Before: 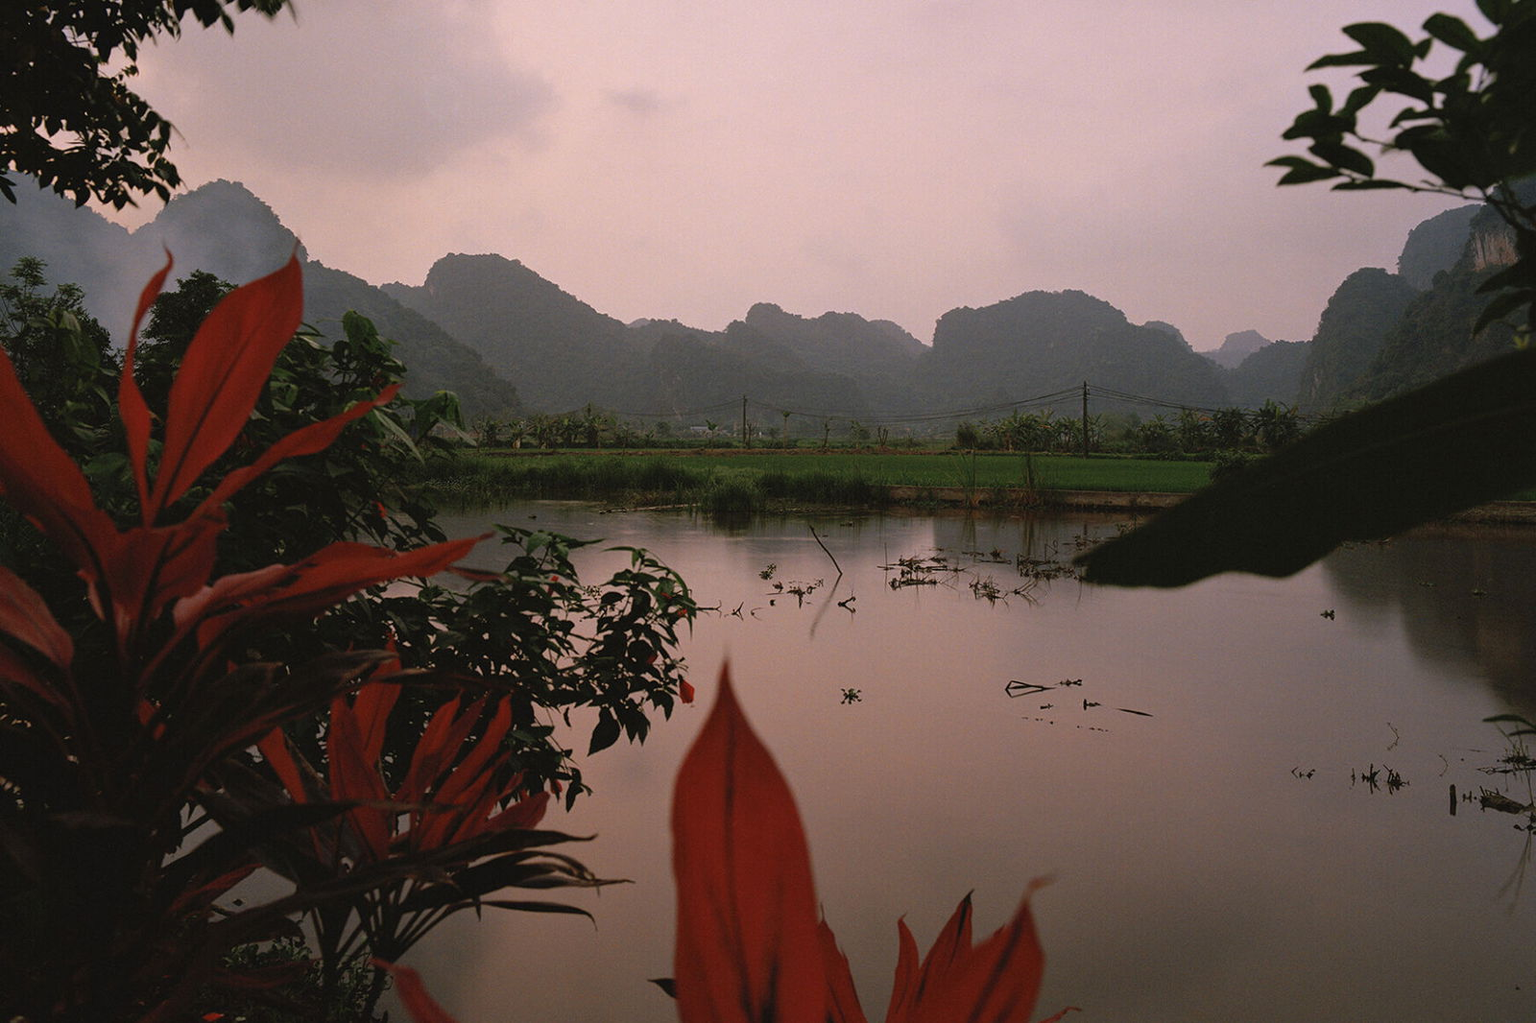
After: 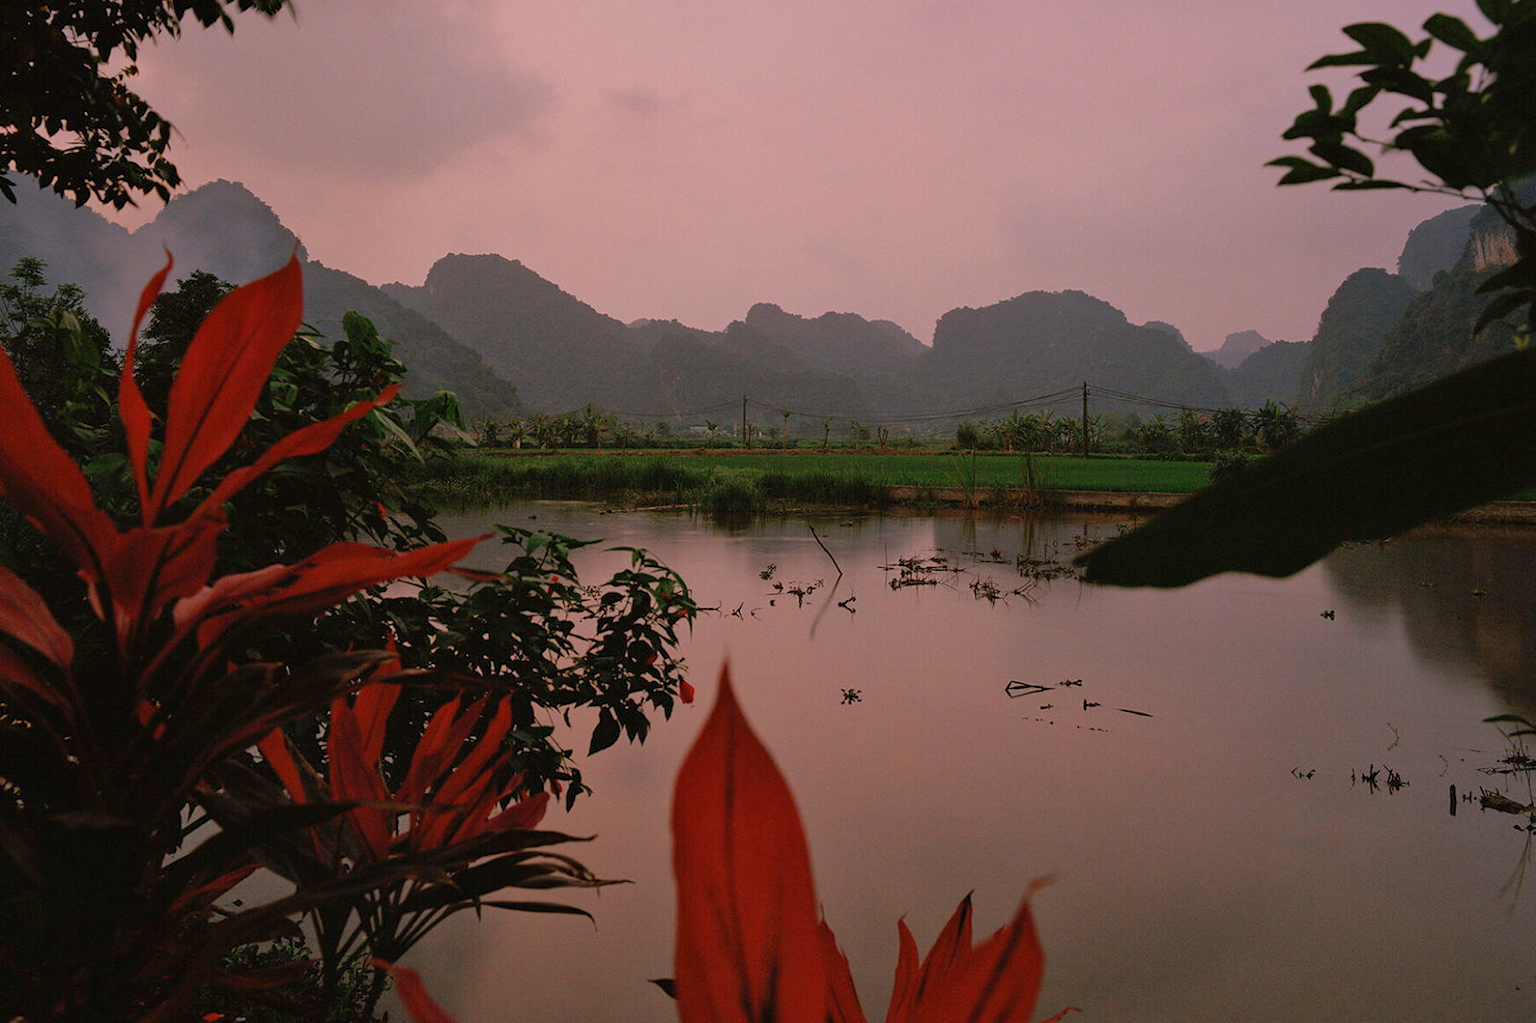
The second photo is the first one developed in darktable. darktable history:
tone equalizer: -8 EV 0.25 EV, -7 EV 0.417 EV, -6 EV 0.417 EV, -5 EV 0.25 EV, -3 EV -0.25 EV, -2 EV -0.417 EV, -1 EV -0.417 EV, +0 EV -0.25 EV, edges refinement/feathering 500, mask exposure compensation -1.57 EV, preserve details guided filter
graduated density: density 0.38 EV, hardness 21%, rotation -6.11°, saturation 32%
